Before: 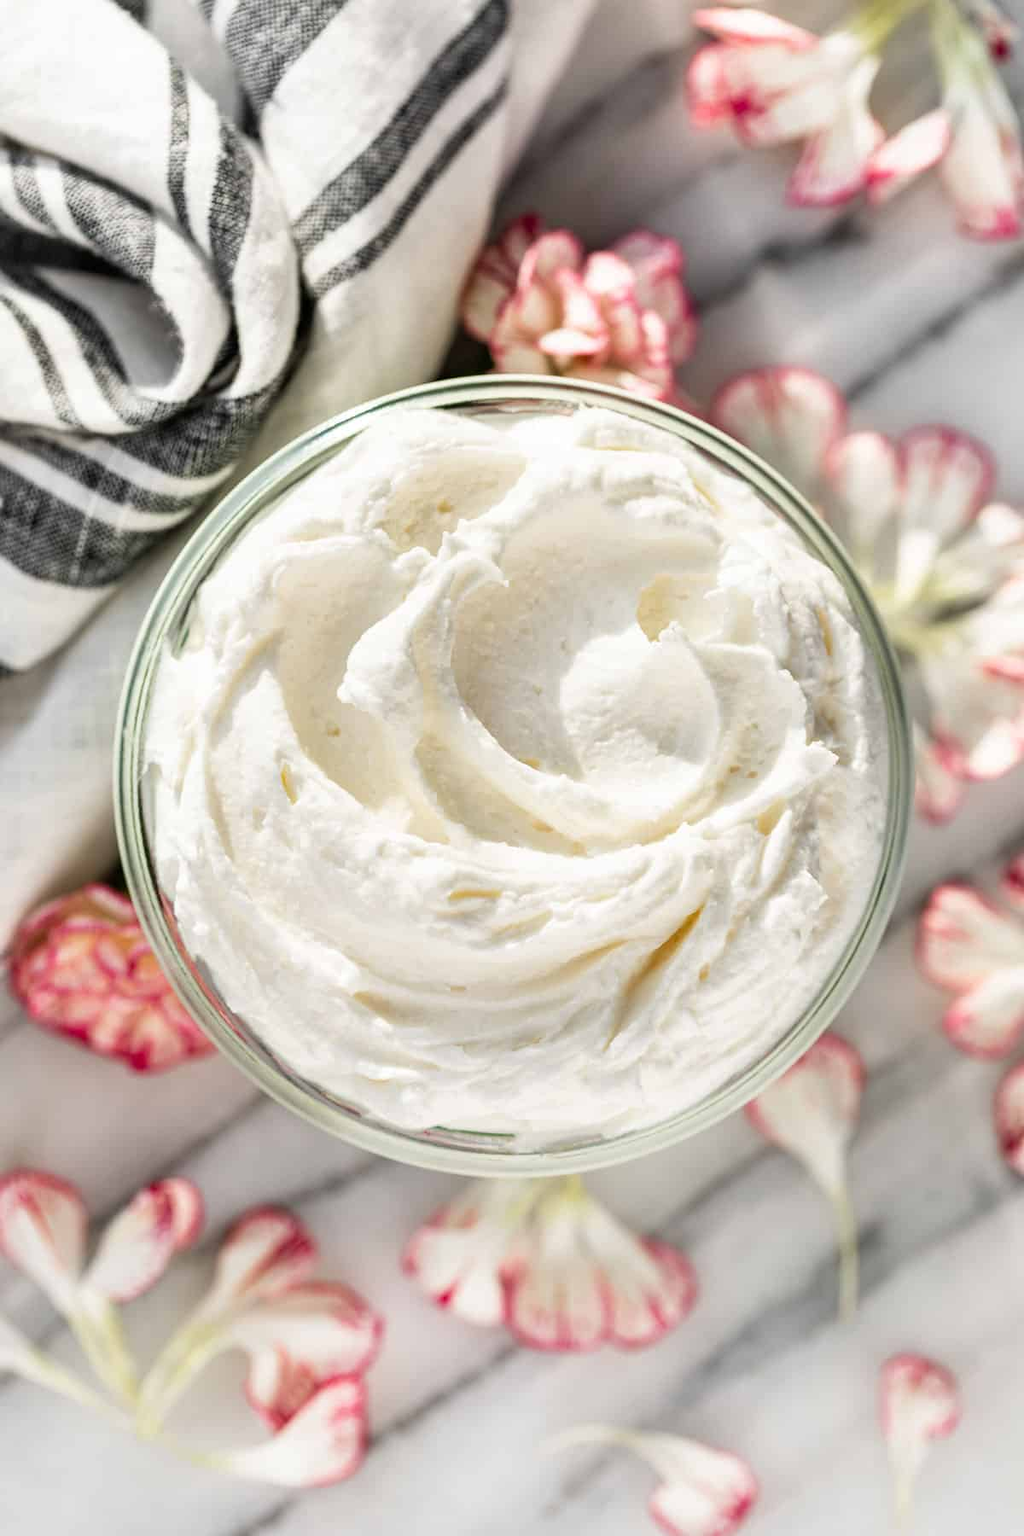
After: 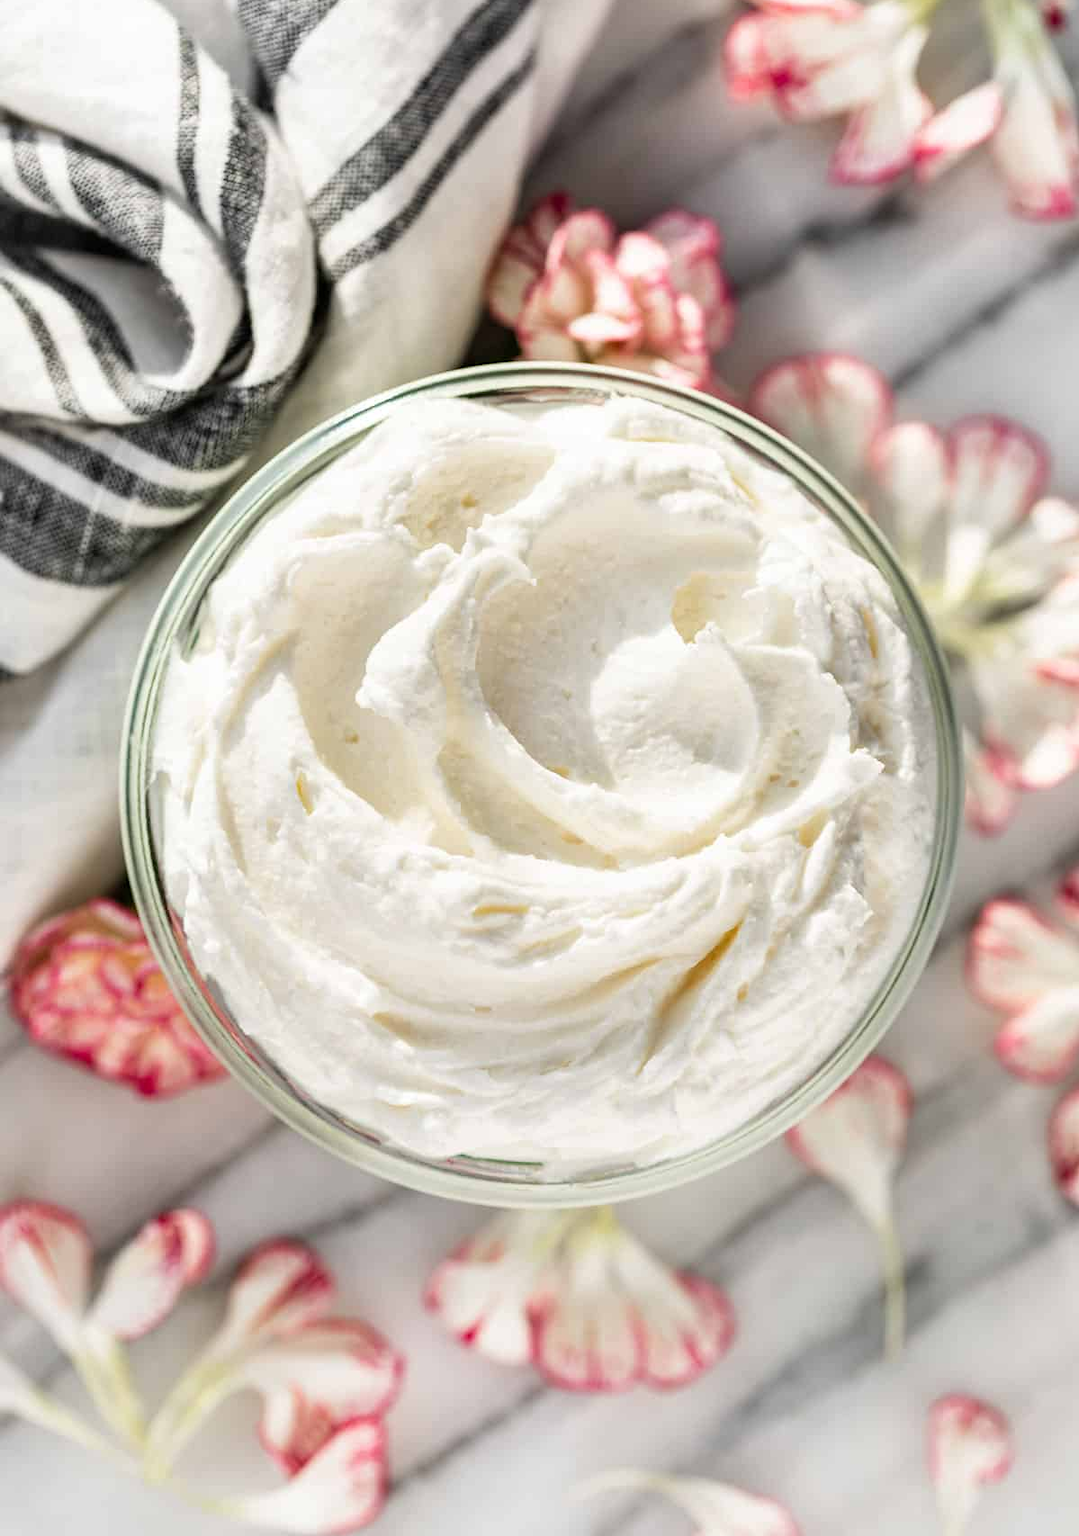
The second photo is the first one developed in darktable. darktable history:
crop and rotate: top 2.072%, bottom 3.087%
